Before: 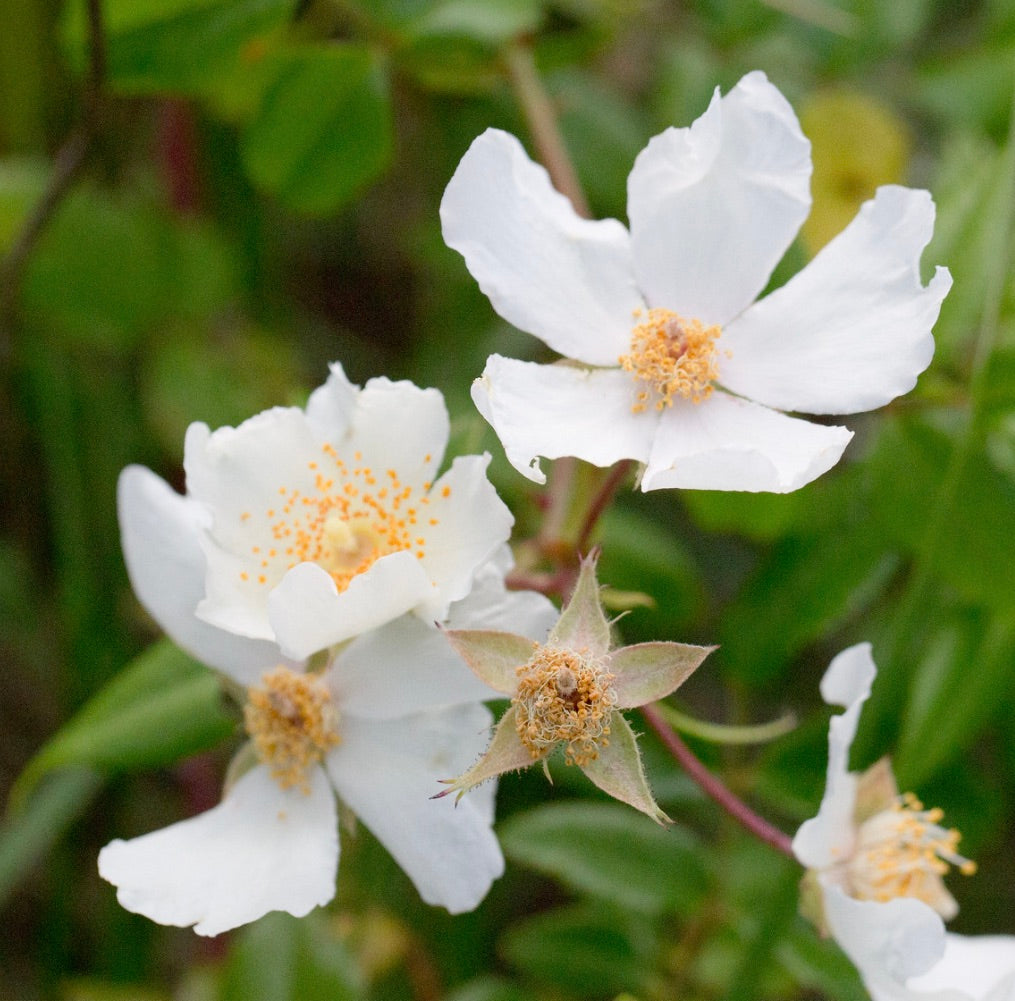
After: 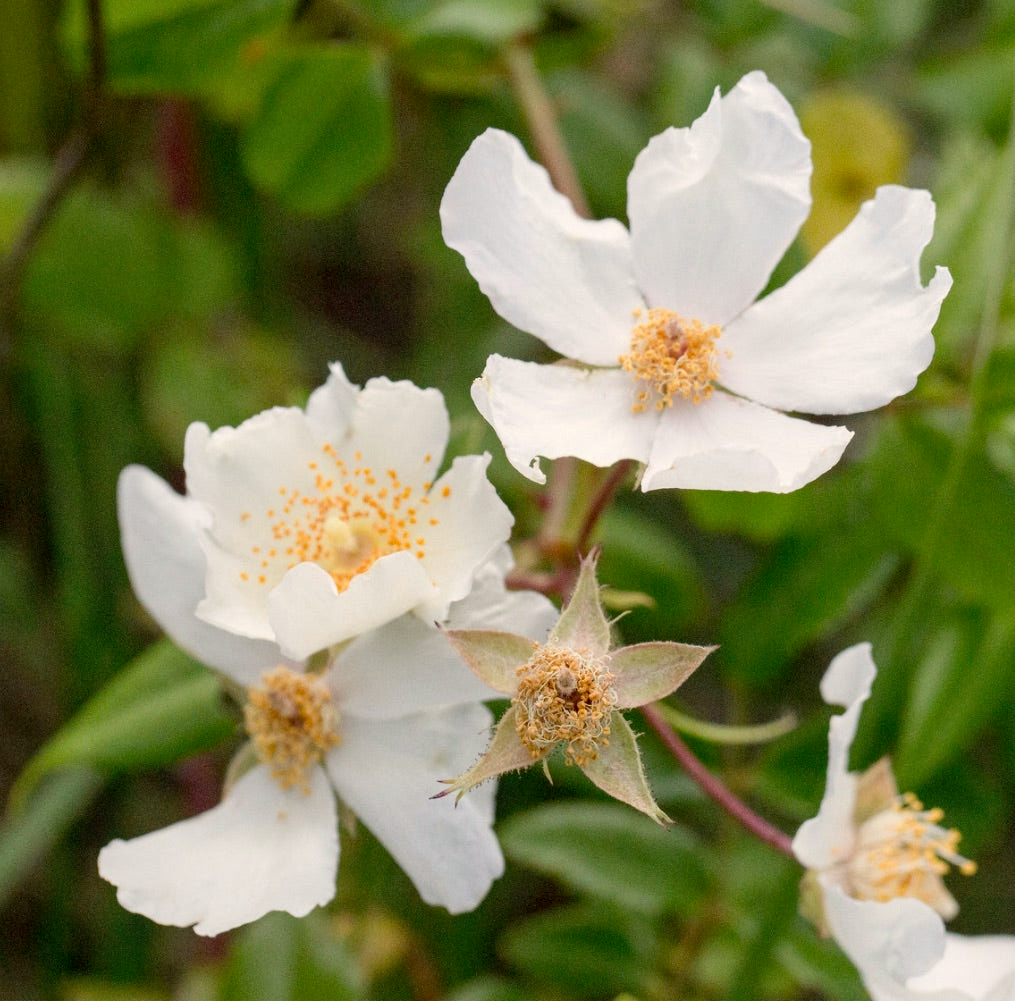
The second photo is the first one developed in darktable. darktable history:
color calibration: x 0.334, y 0.349, temperature 5426 K
local contrast: on, module defaults
